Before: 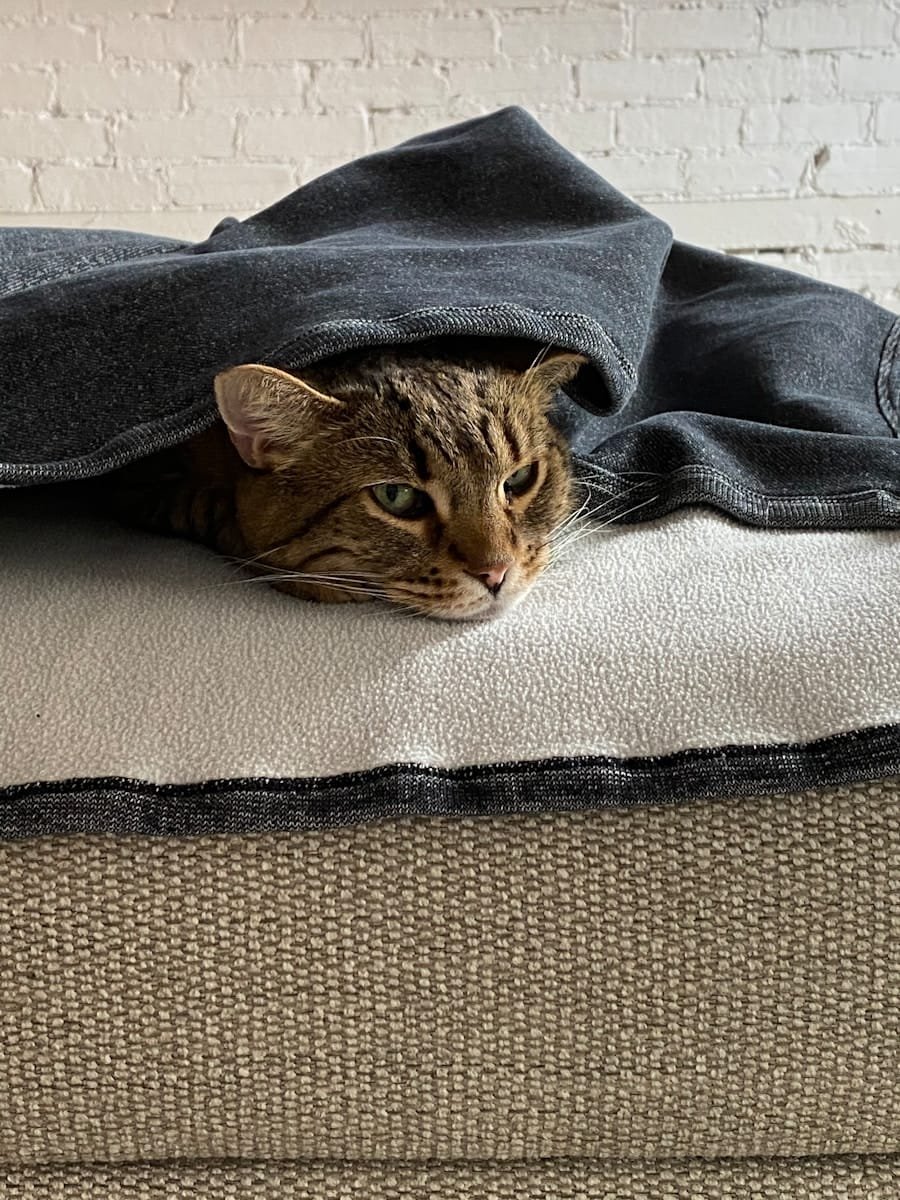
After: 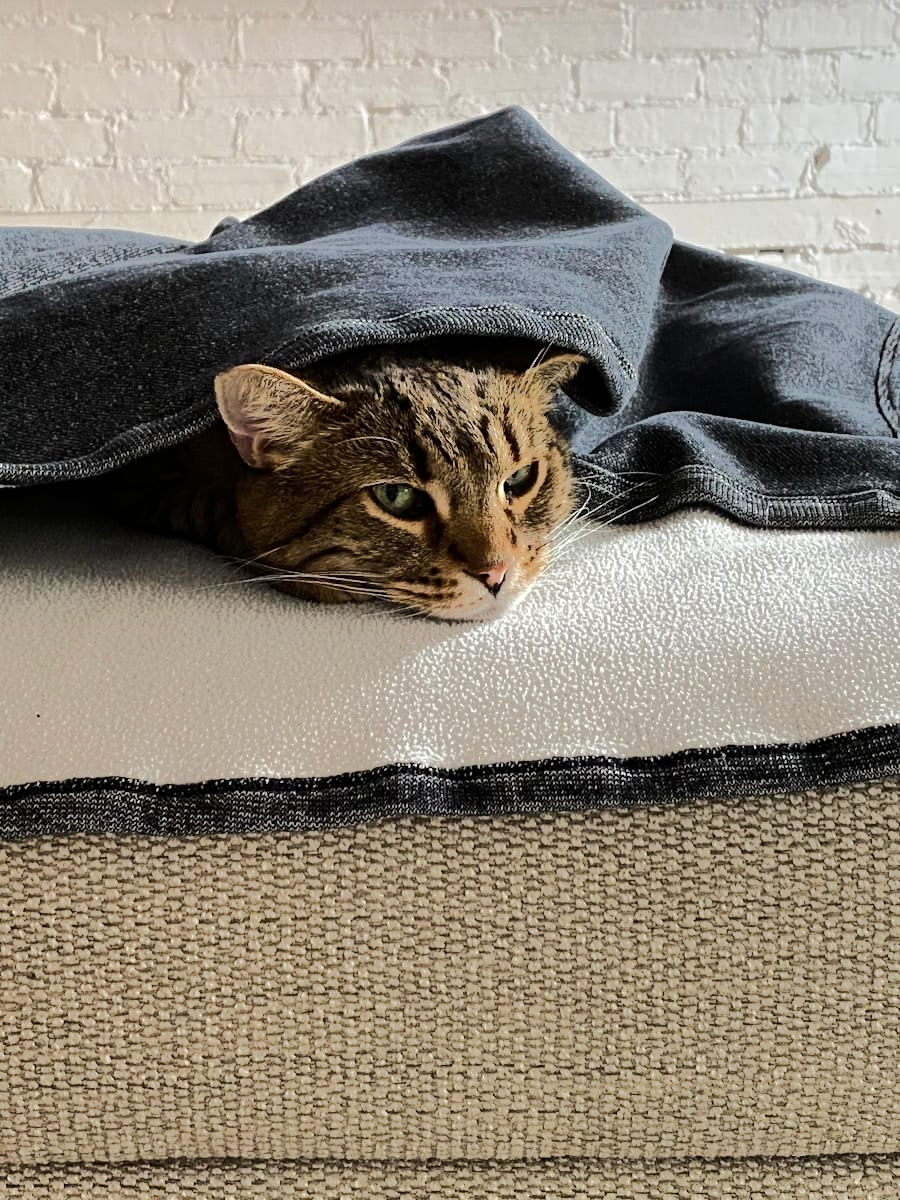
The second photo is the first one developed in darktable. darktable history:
tone equalizer: -8 EV -0.489 EV, -7 EV -0.297 EV, -6 EV -0.068 EV, -5 EV 0.451 EV, -4 EV 0.955 EV, -3 EV 0.788 EV, -2 EV -0.014 EV, -1 EV 0.123 EV, +0 EV -0.034 EV, edges refinement/feathering 500, mask exposure compensation -1.57 EV, preserve details no
exposure: compensate highlight preservation false
